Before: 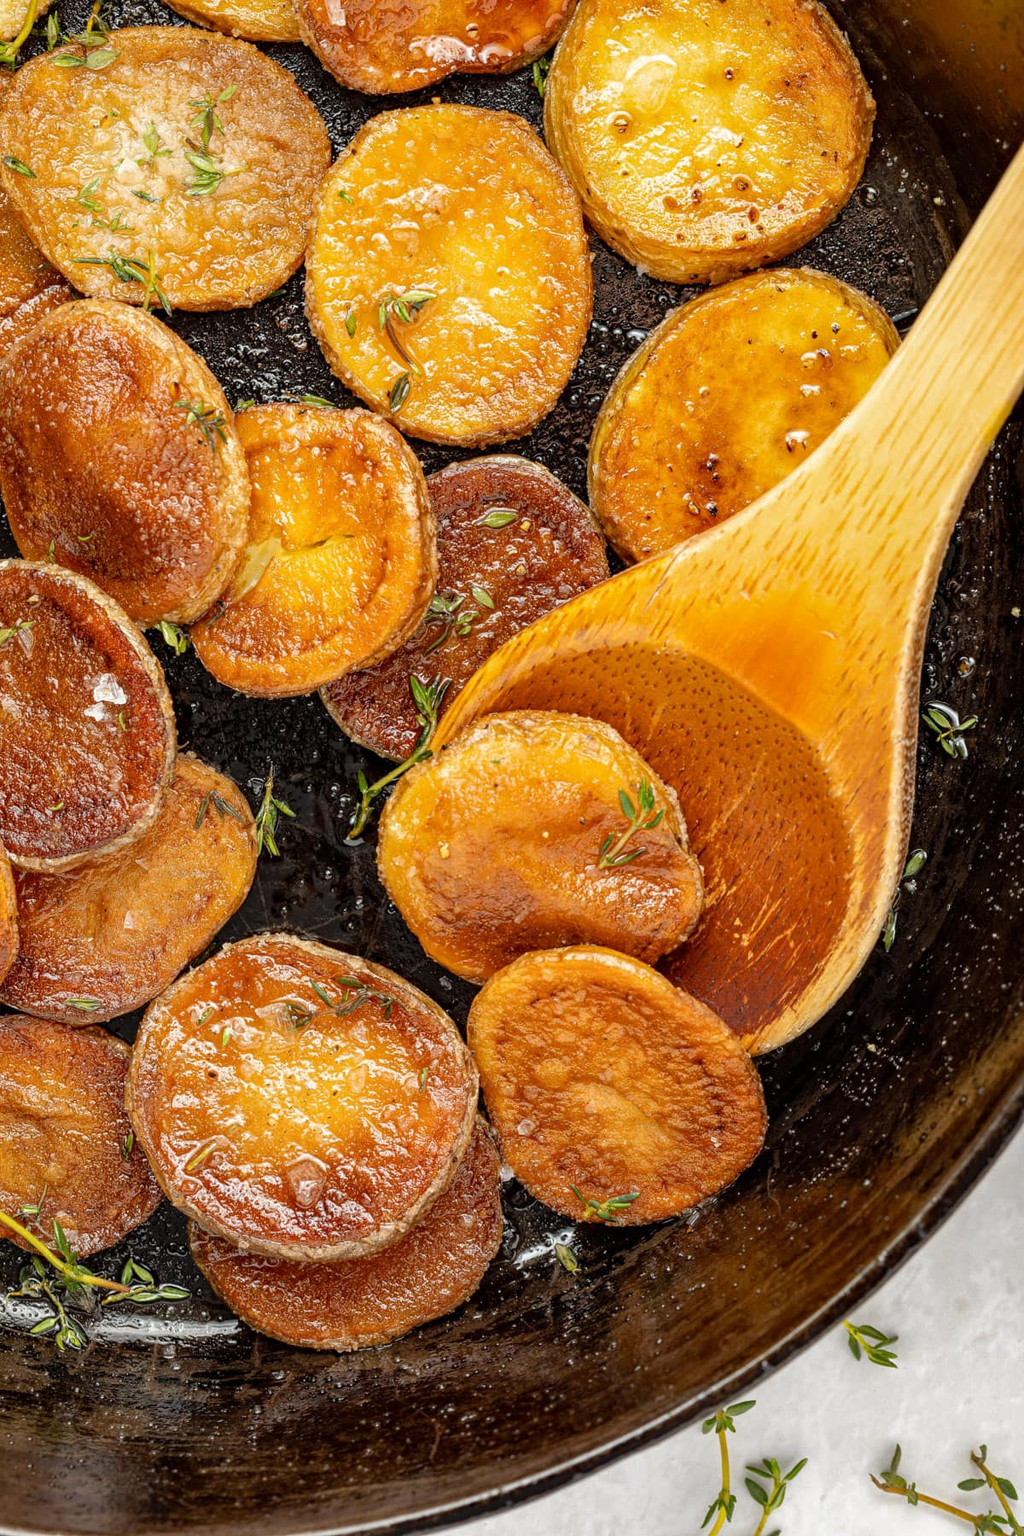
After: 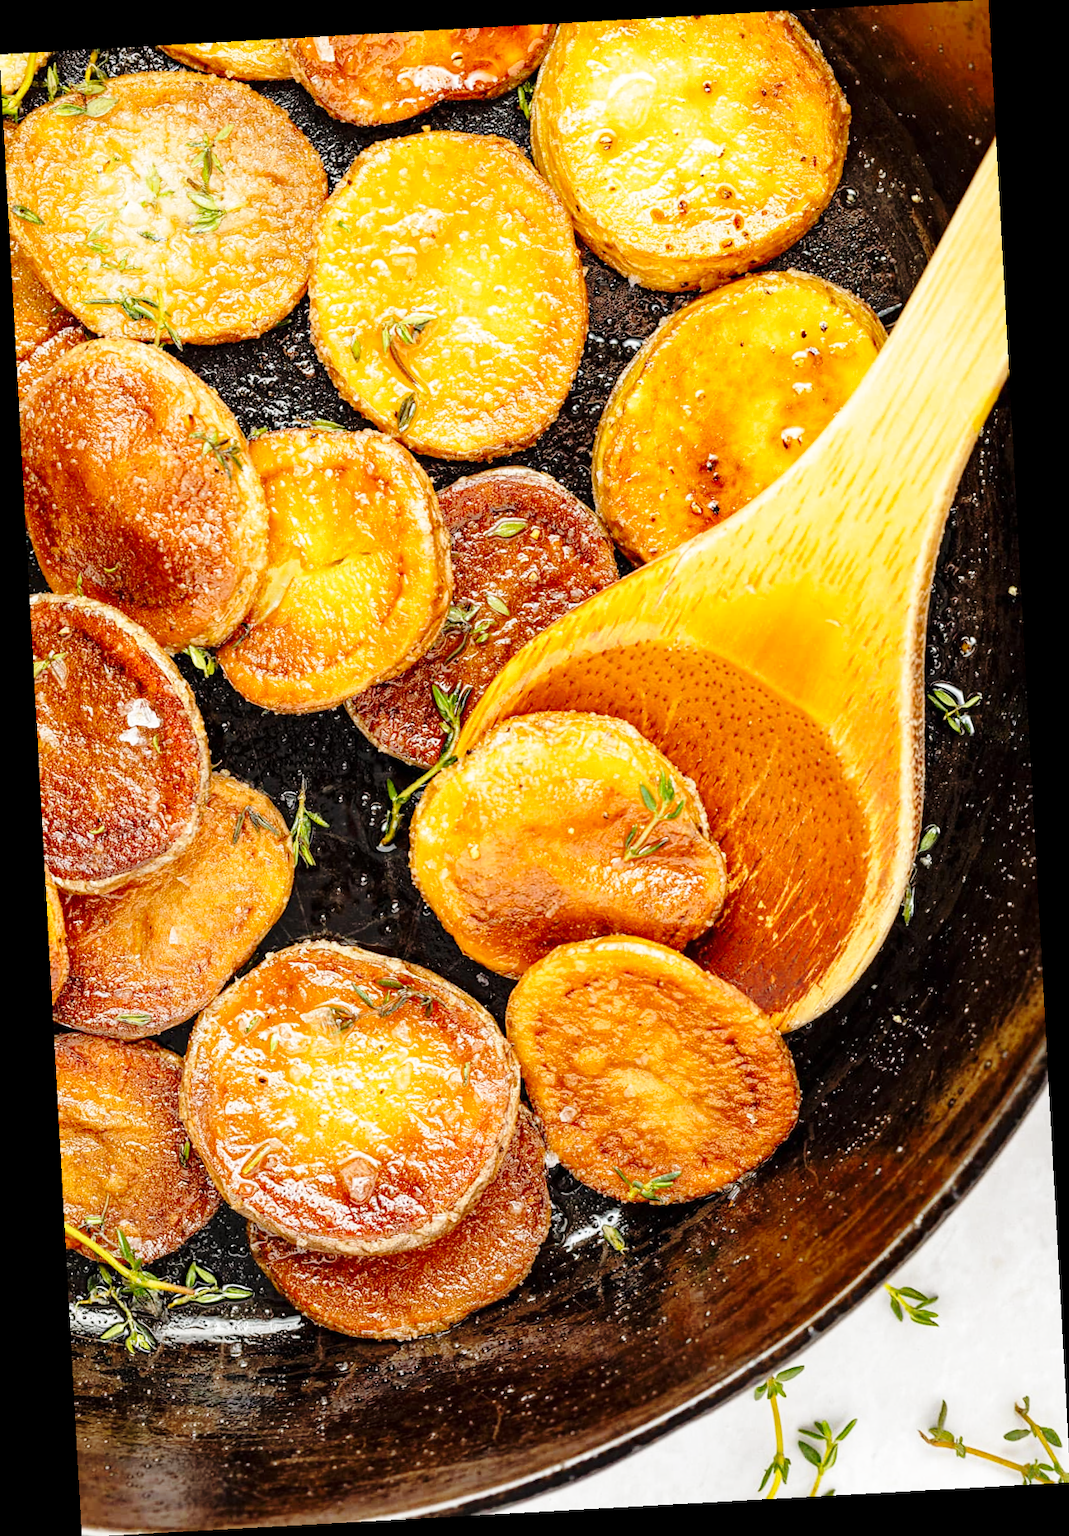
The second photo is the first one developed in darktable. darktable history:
rotate and perspective: rotation -3.18°, automatic cropping off
base curve: curves: ch0 [(0, 0) (0.028, 0.03) (0.121, 0.232) (0.46, 0.748) (0.859, 0.968) (1, 1)], preserve colors none
